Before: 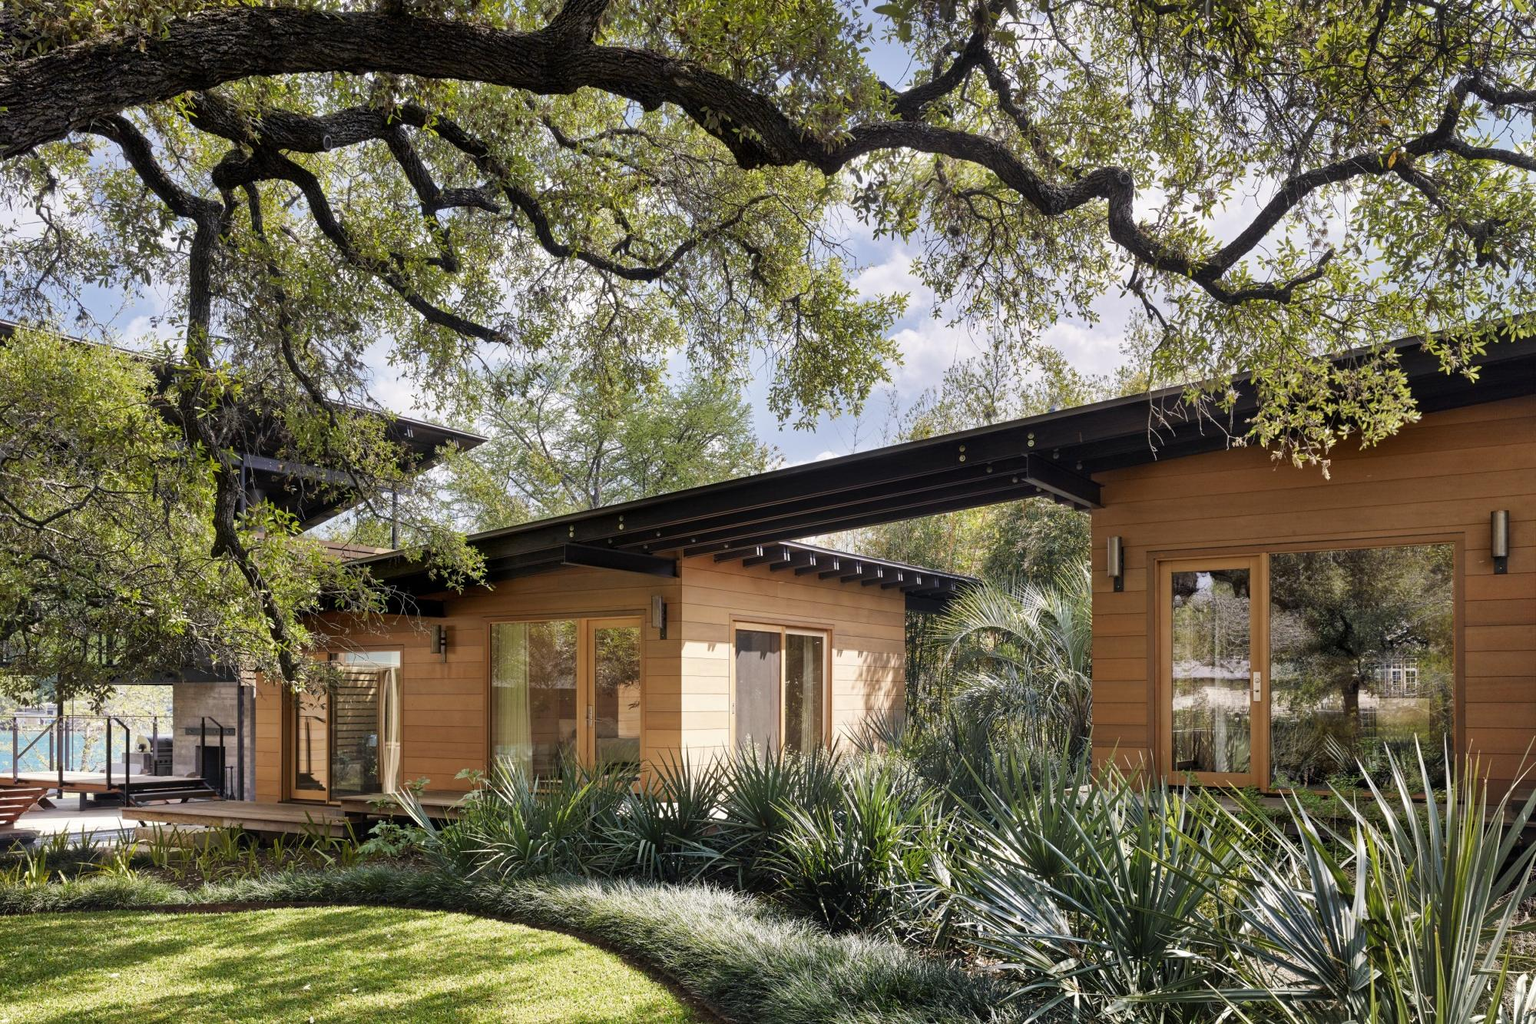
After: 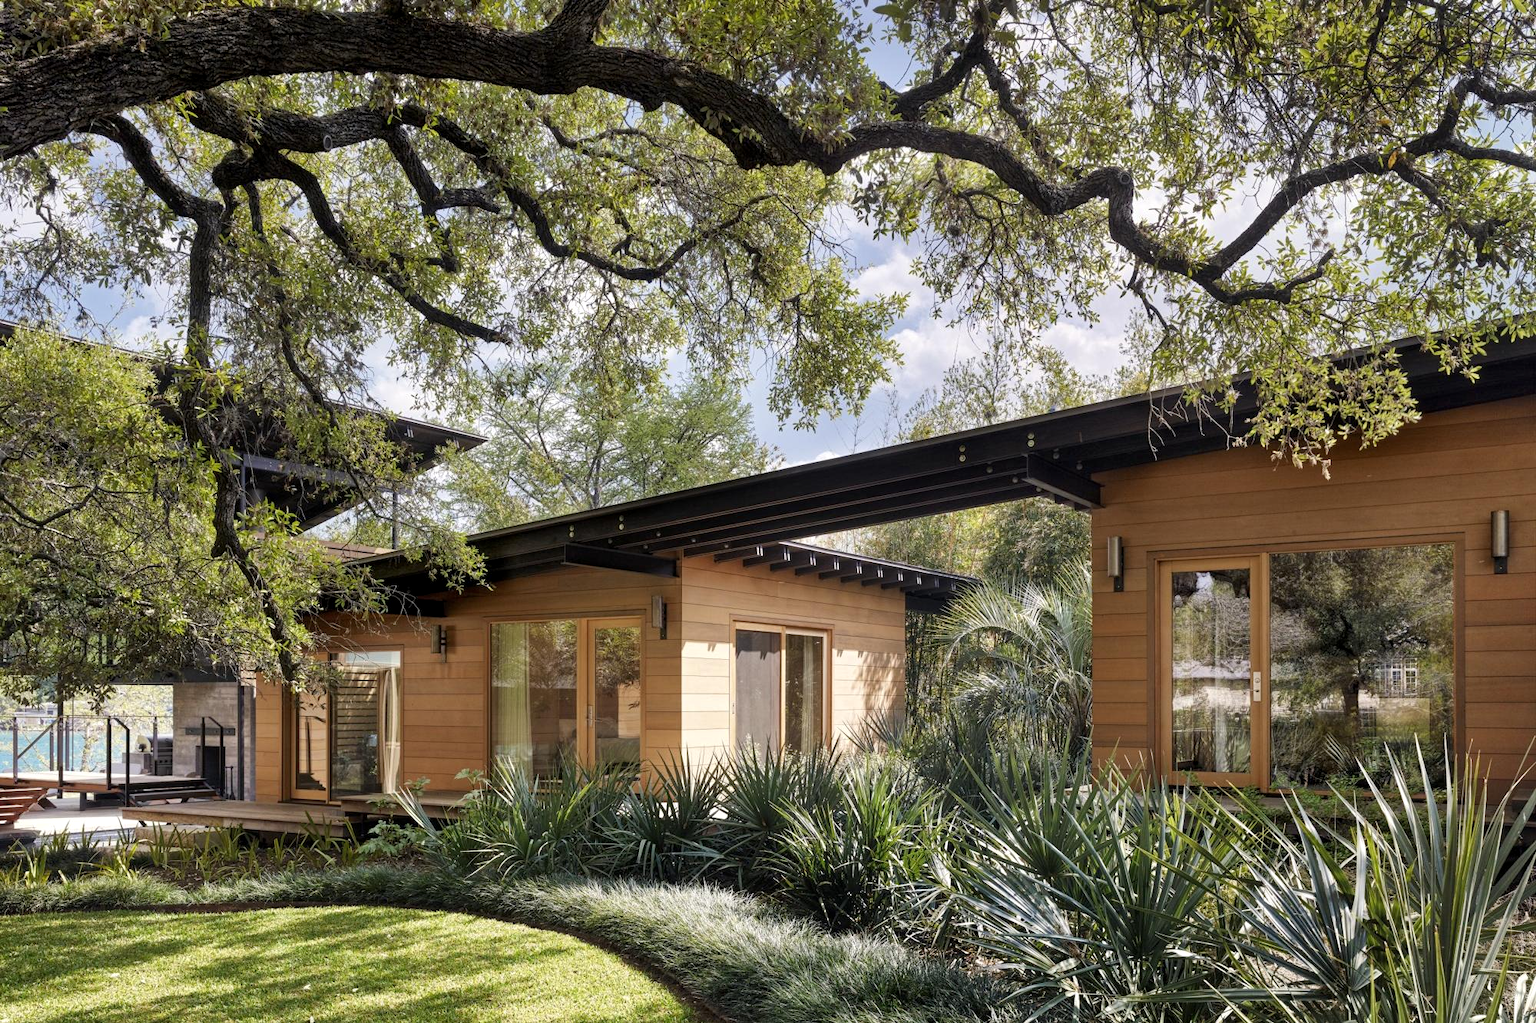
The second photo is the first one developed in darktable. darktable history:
local contrast: highlights 106%, shadows 97%, detail 119%, midtone range 0.2
levels: black 3.83%
